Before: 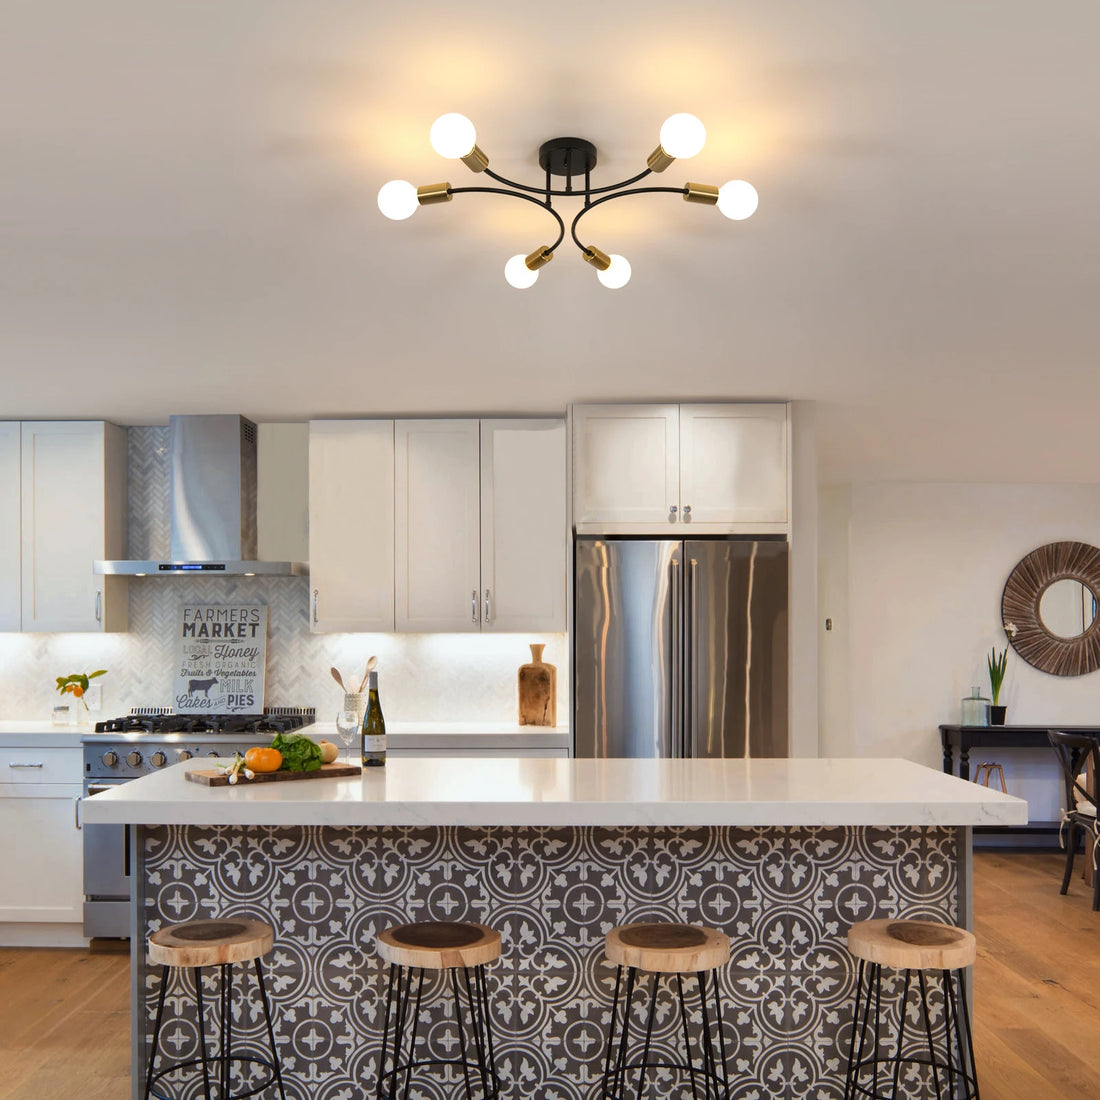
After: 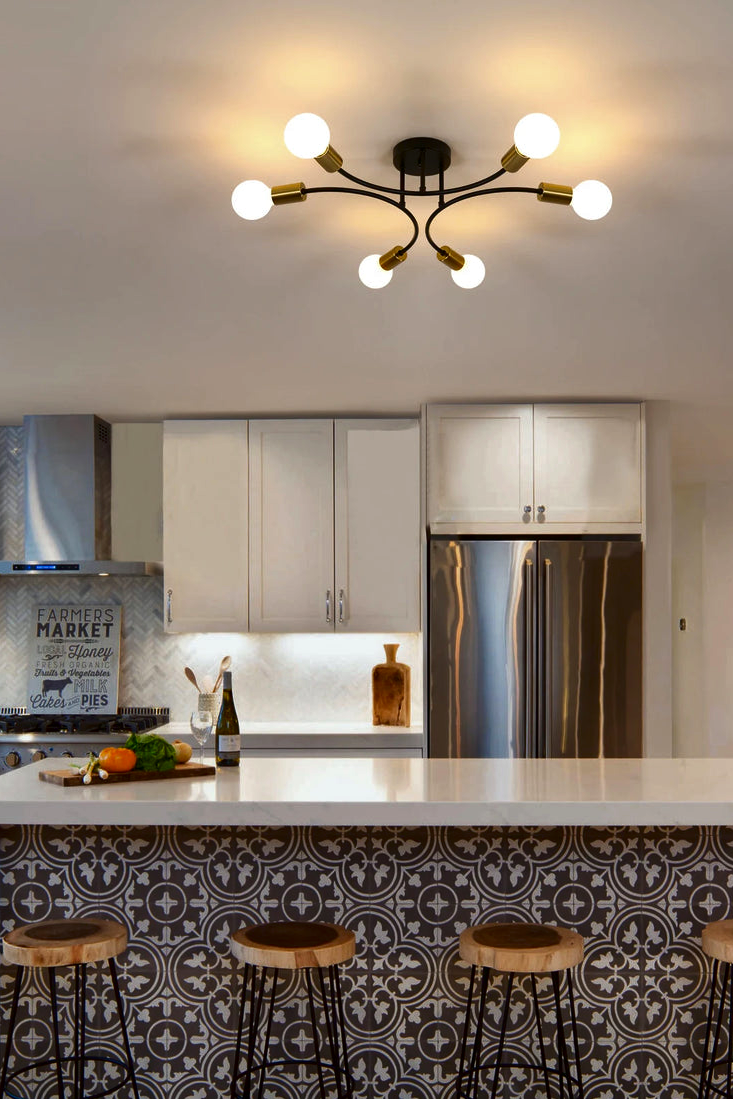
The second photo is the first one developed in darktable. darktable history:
contrast brightness saturation: brightness -0.251, saturation 0.204
crop and rotate: left 13.332%, right 20.001%
